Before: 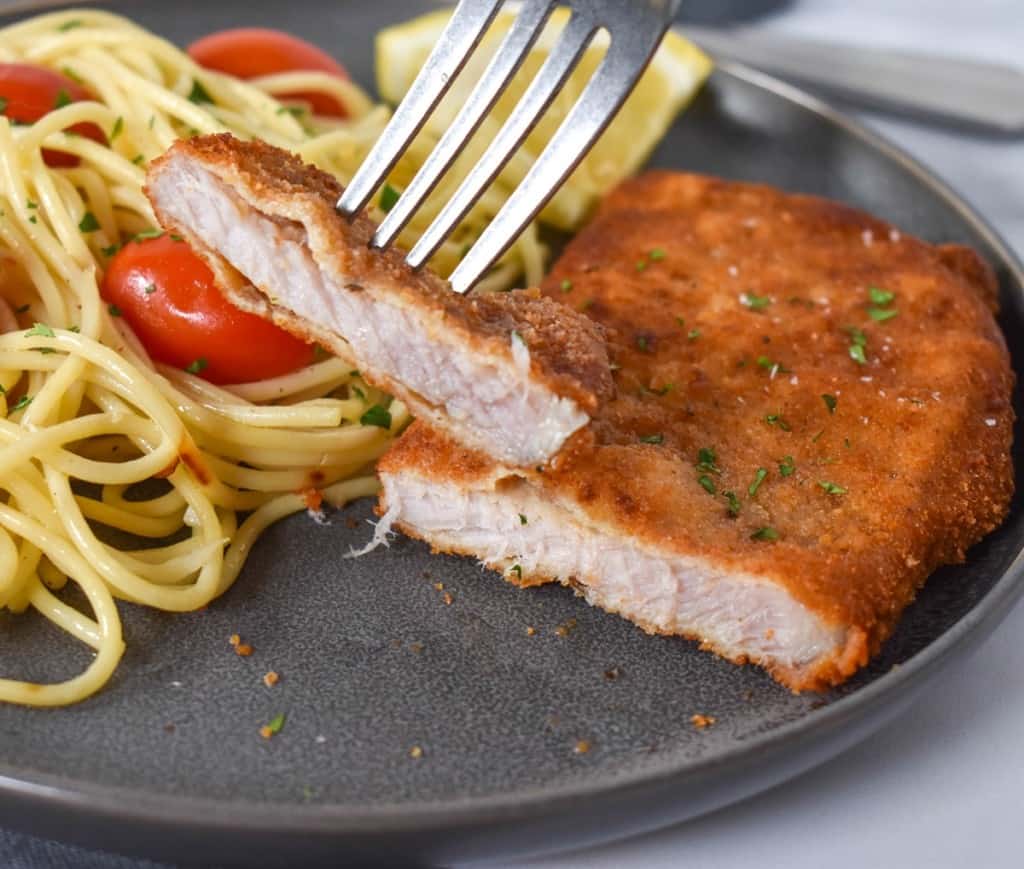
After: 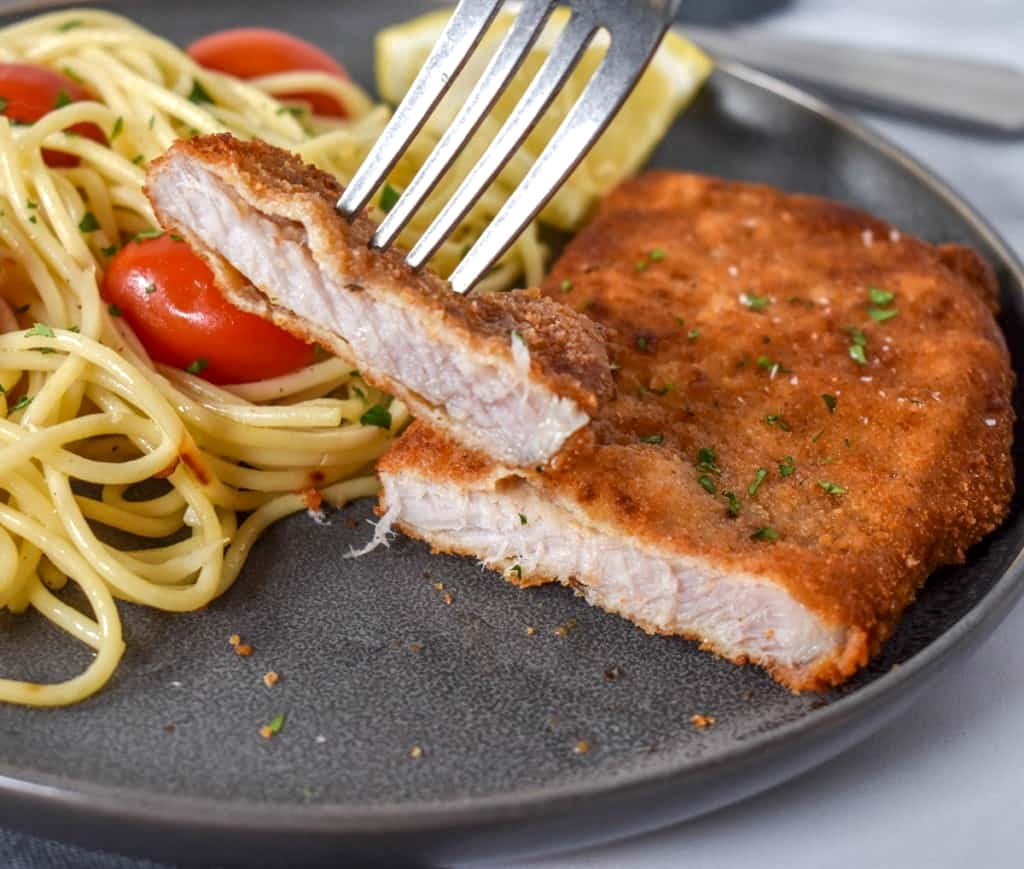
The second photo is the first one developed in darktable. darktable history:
levels: black 0.102%
local contrast: on, module defaults
shadows and highlights: shadows 9.82, white point adjustment 1.01, highlights -39.36, highlights color adjustment 0.073%
